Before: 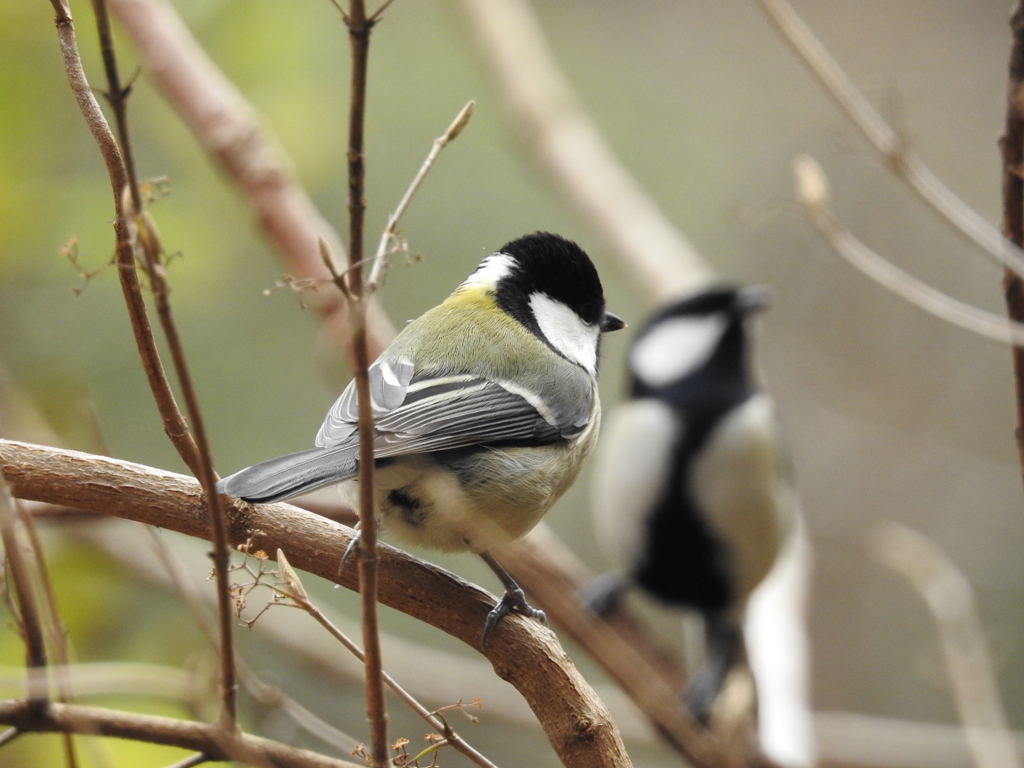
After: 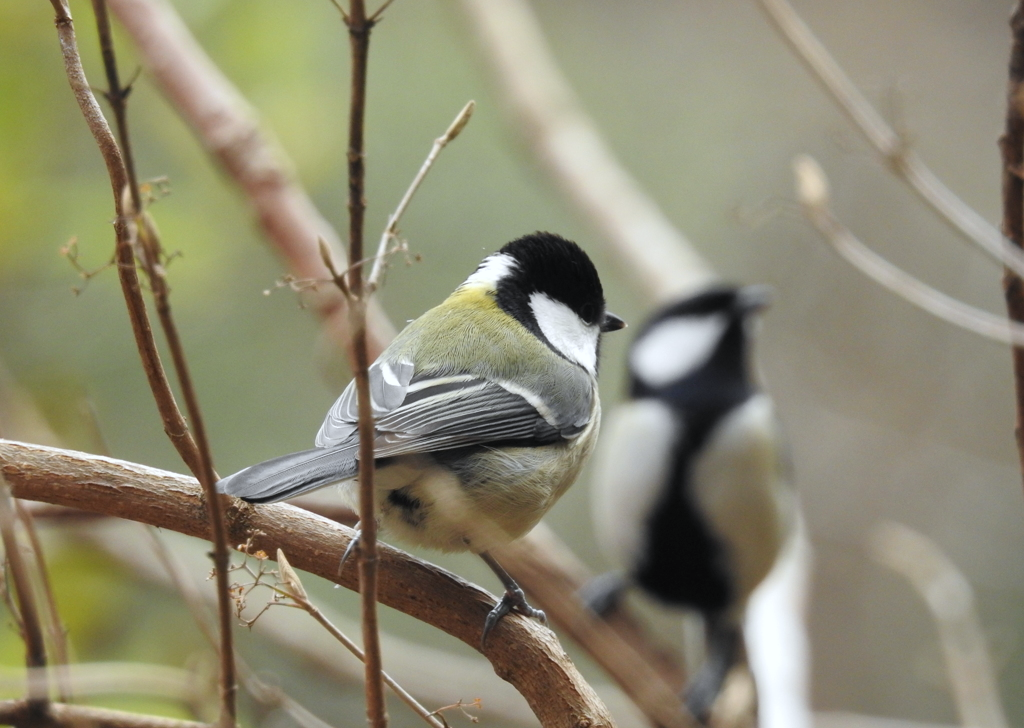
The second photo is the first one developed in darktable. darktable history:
crop and rotate: top 0.008%, bottom 5.136%
color calibration: x 0.353, y 0.368, temperature 4696.53 K
shadows and highlights: shadows 25.79, highlights -23.73
